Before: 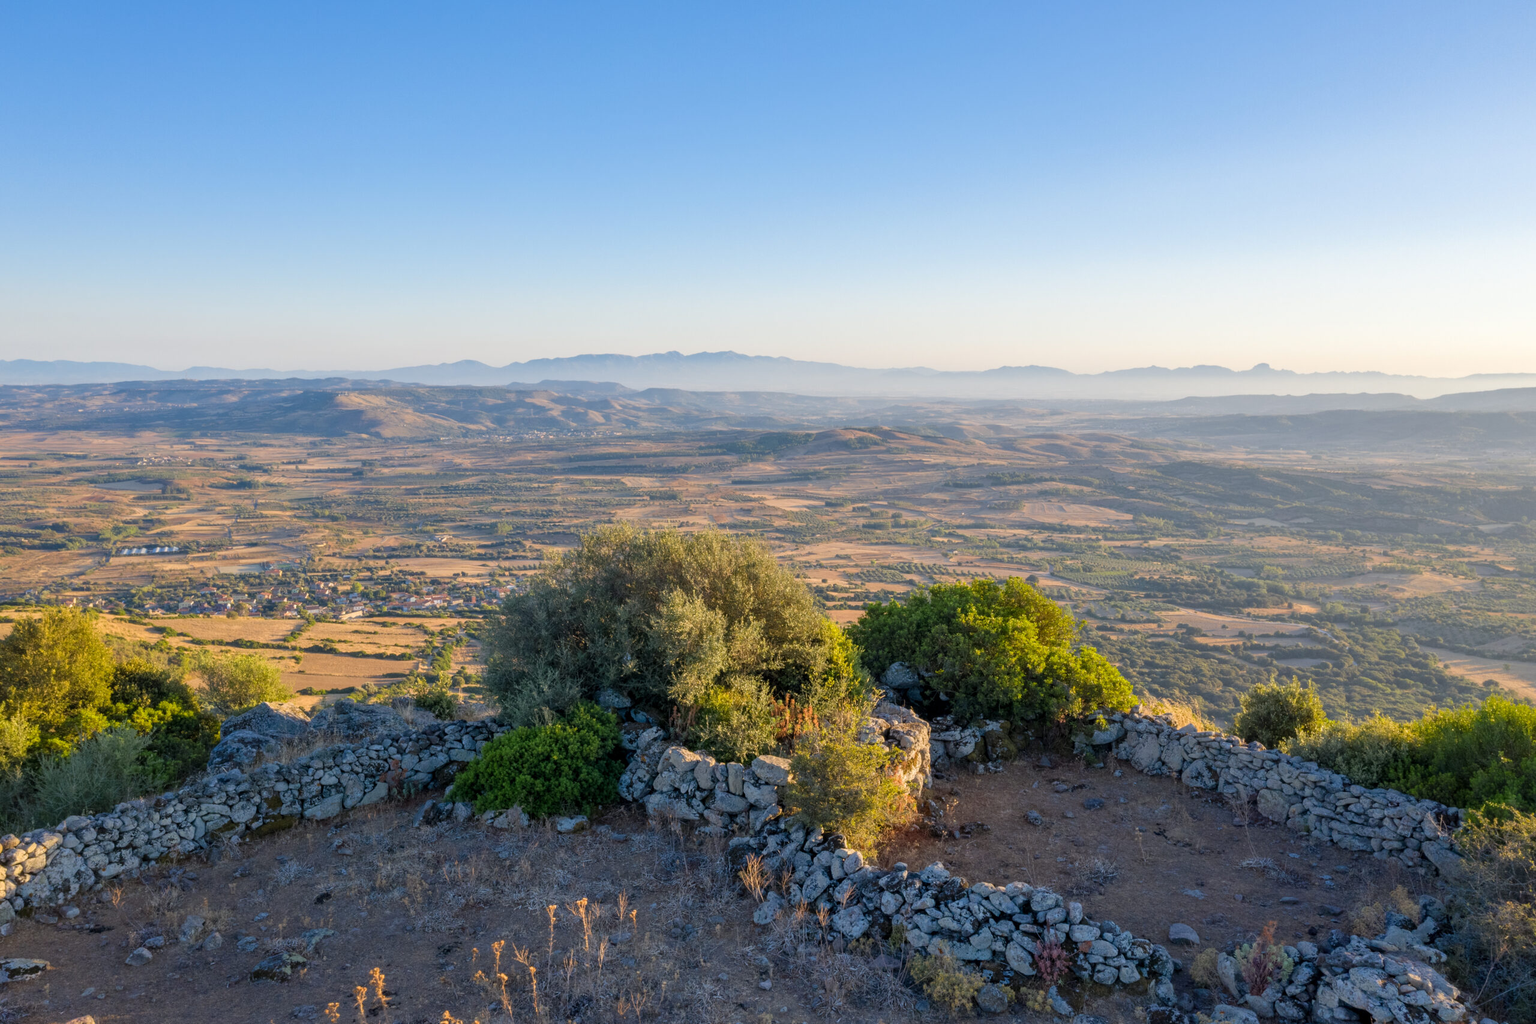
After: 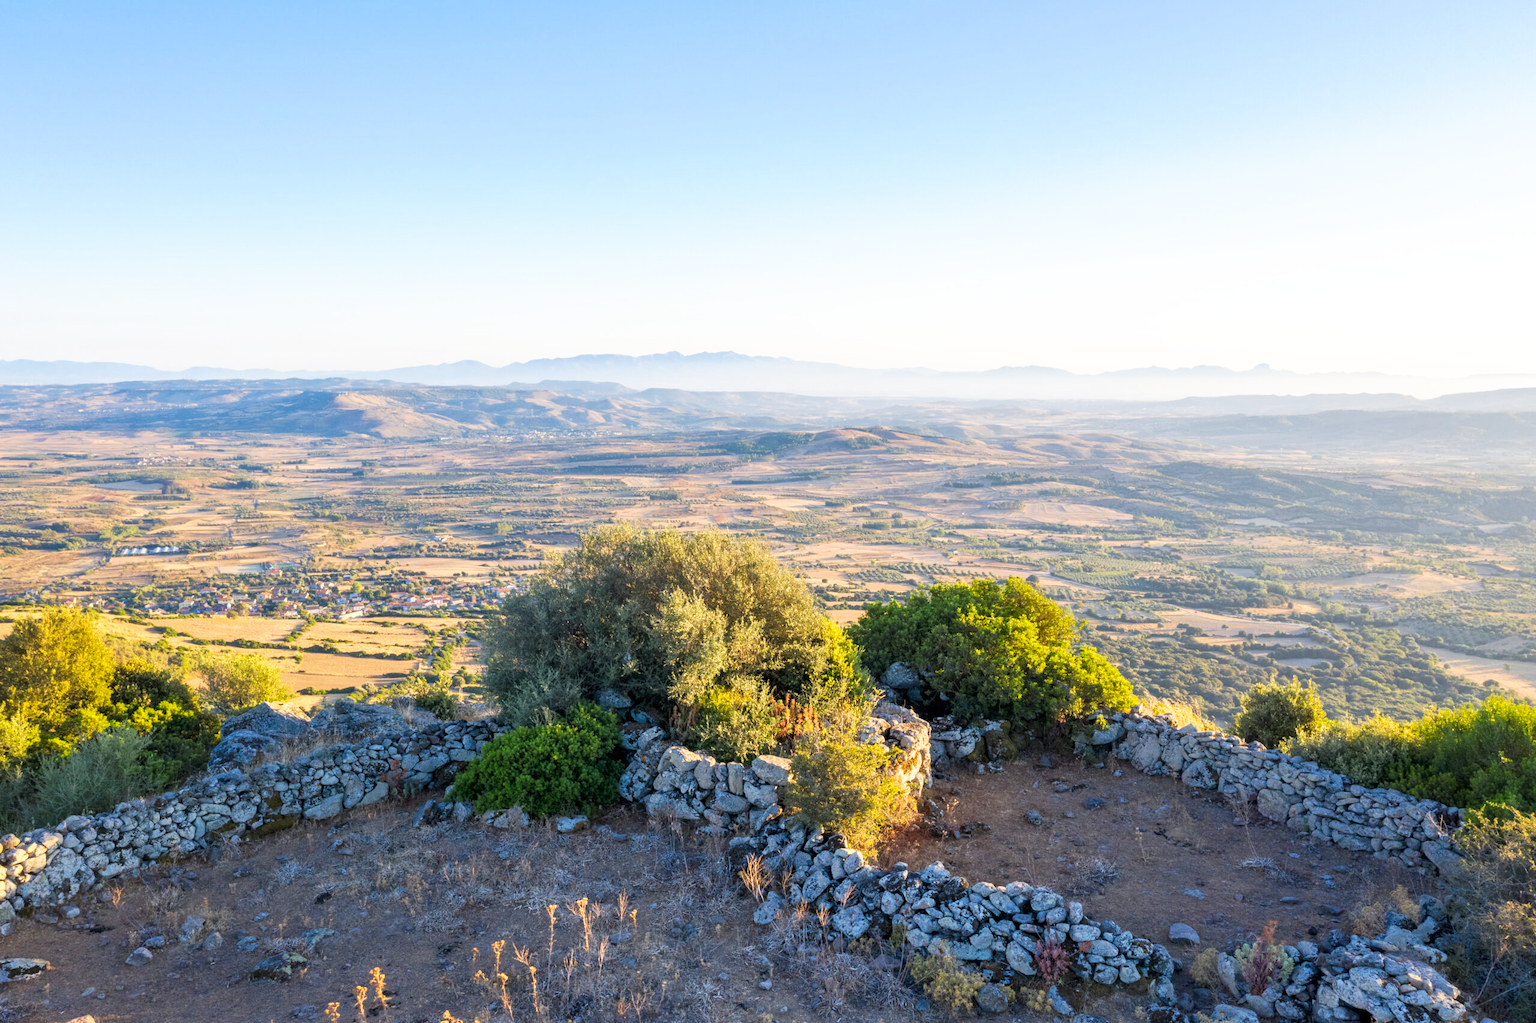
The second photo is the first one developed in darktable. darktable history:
tone curve: curves: ch0 [(0, 0) (0.003, 0.01) (0.011, 0.017) (0.025, 0.035) (0.044, 0.068) (0.069, 0.109) (0.1, 0.144) (0.136, 0.185) (0.177, 0.231) (0.224, 0.279) (0.277, 0.346) (0.335, 0.42) (0.399, 0.5) (0.468, 0.603) (0.543, 0.712) (0.623, 0.808) (0.709, 0.883) (0.801, 0.957) (0.898, 0.993) (1, 1)], preserve colors none
